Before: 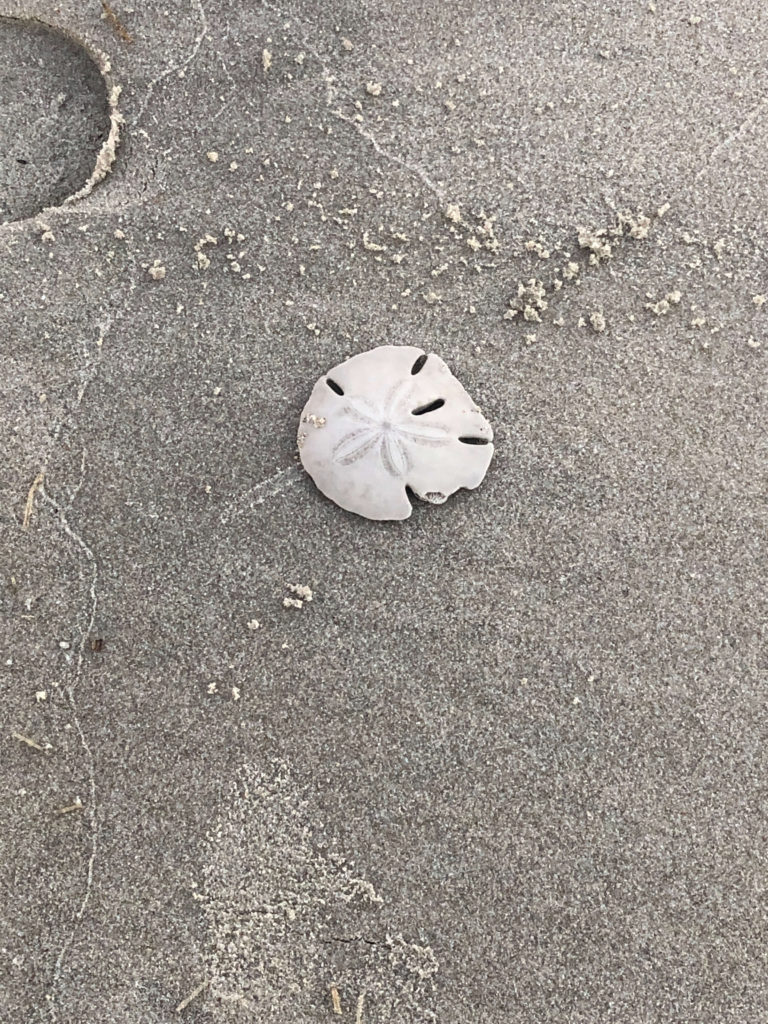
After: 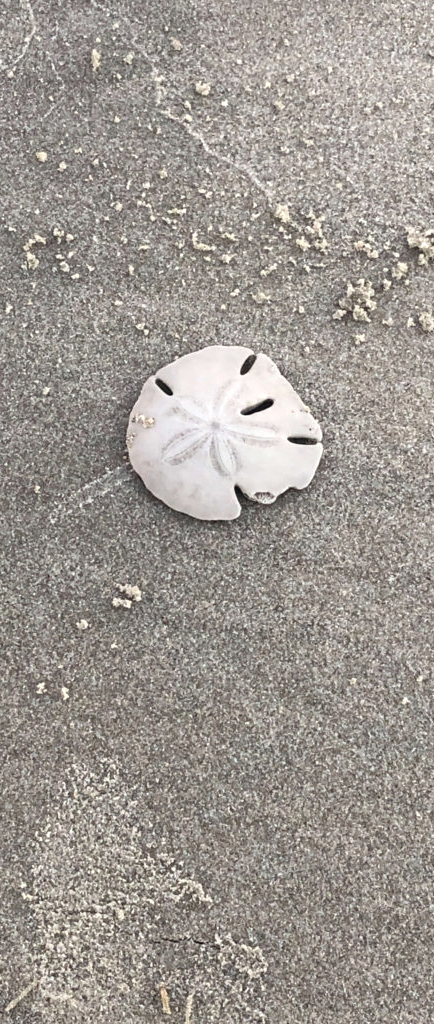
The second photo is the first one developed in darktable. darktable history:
exposure: exposure 0.127 EV, compensate exposure bias true, compensate highlight preservation false
crop and rotate: left 22.396%, right 21.088%
